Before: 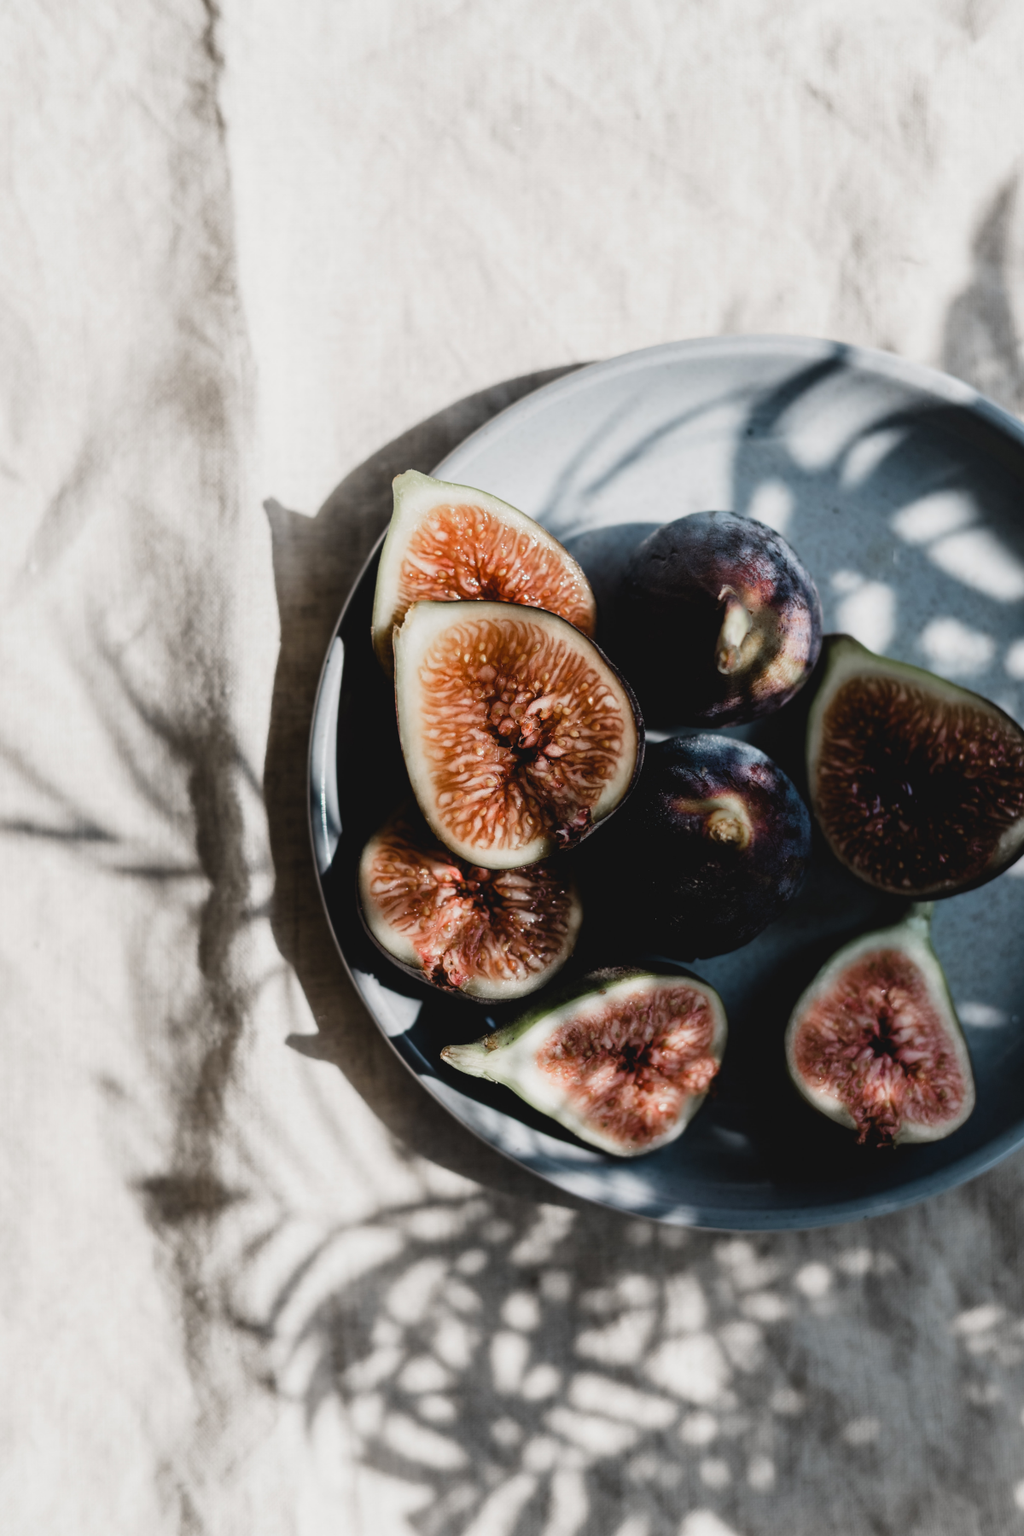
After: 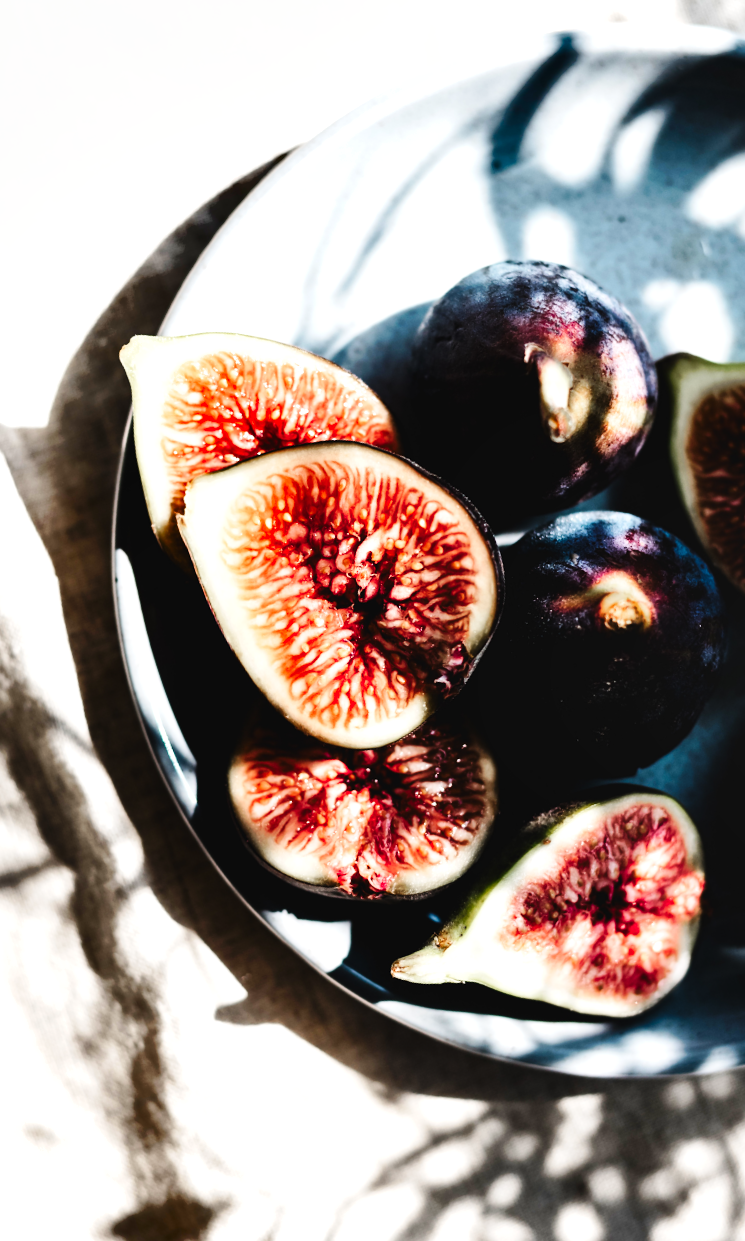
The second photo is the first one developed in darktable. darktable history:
crop and rotate: angle 19°, left 6.885%, right 4.019%, bottom 1.092%
base curve: curves: ch0 [(0, 0) (0.032, 0.025) (0.121, 0.166) (0.206, 0.329) (0.605, 0.79) (1, 1)], preserve colors none
color zones: curves: ch1 [(0.24, 0.629) (0.75, 0.5)]; ch2 [(0.255, 0.454) (0.745, 0.491)]
exposure: exposure 0.298 EV, compensate highlight preservation false
shadows and highlights: radius 135.74, highlights color adjustment 72.34%, soften with gaussian
tone equalizer: -8 EV -0.714 EV, -7 EV -0.737 EV, -6 EV -0.568 EV, -5 EV -0.366 EV, -3 EV 0.385 EV, -2 EV 0.6 EV, -1 EV 0.676 EV, +0 EV 0.751 EV, edges refinement/feathering 500, mask exposure compensation -1.57 EV, preserve details no
